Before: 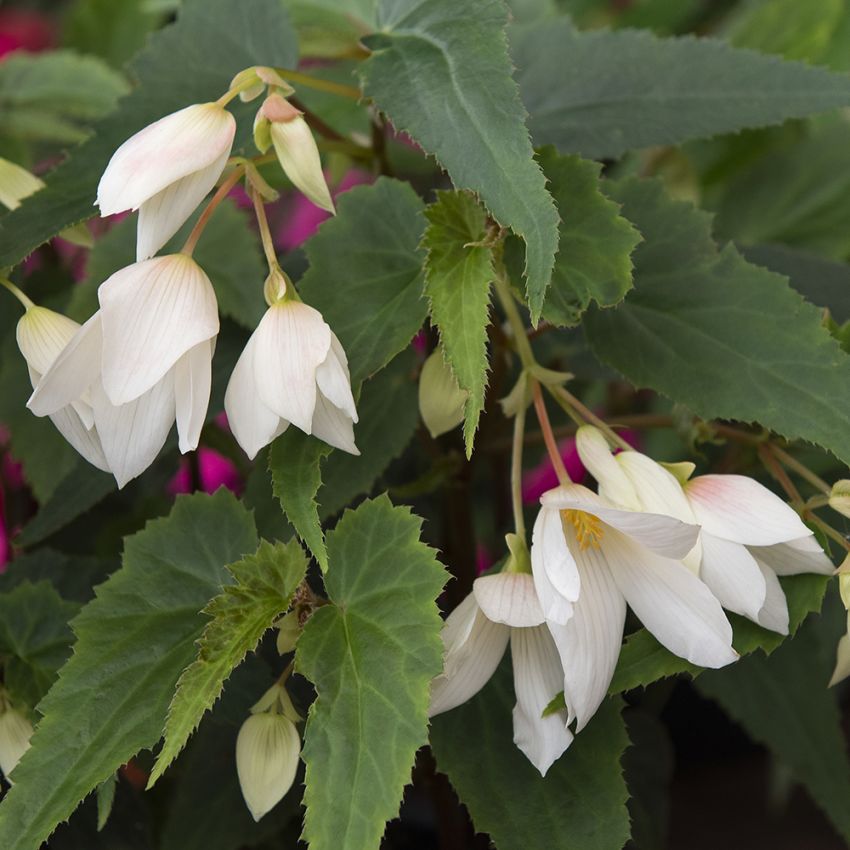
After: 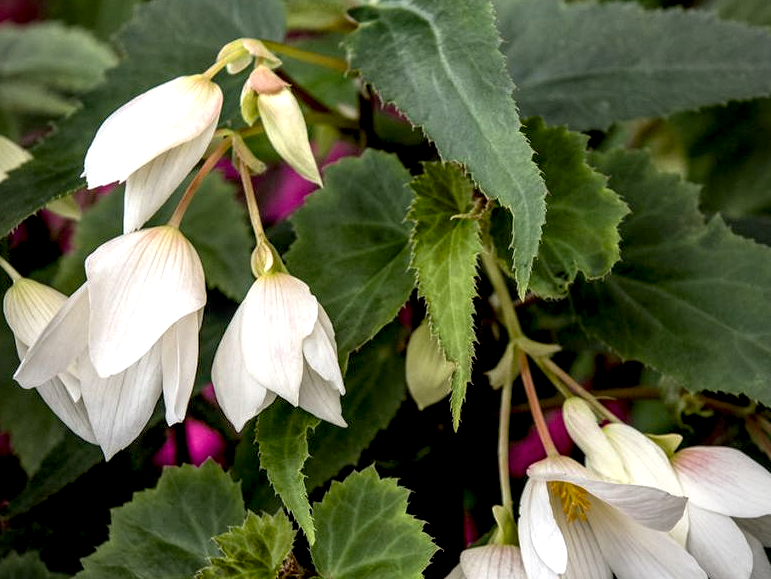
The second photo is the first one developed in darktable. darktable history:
vignetting: fall-off radius 60.88%
color balance rgb: perceptual saturation grading › global saturation 2.944%
crop: left 1.54%, top 3.371%, right 7.683%, bottom 28.46%
local contrast: highlights 19%, detail 188%
base curve: curves: ch0 [(0.017, 0) (0.425, 0.441) (0.844, 0.933) (1, 1)], preserve colors none
